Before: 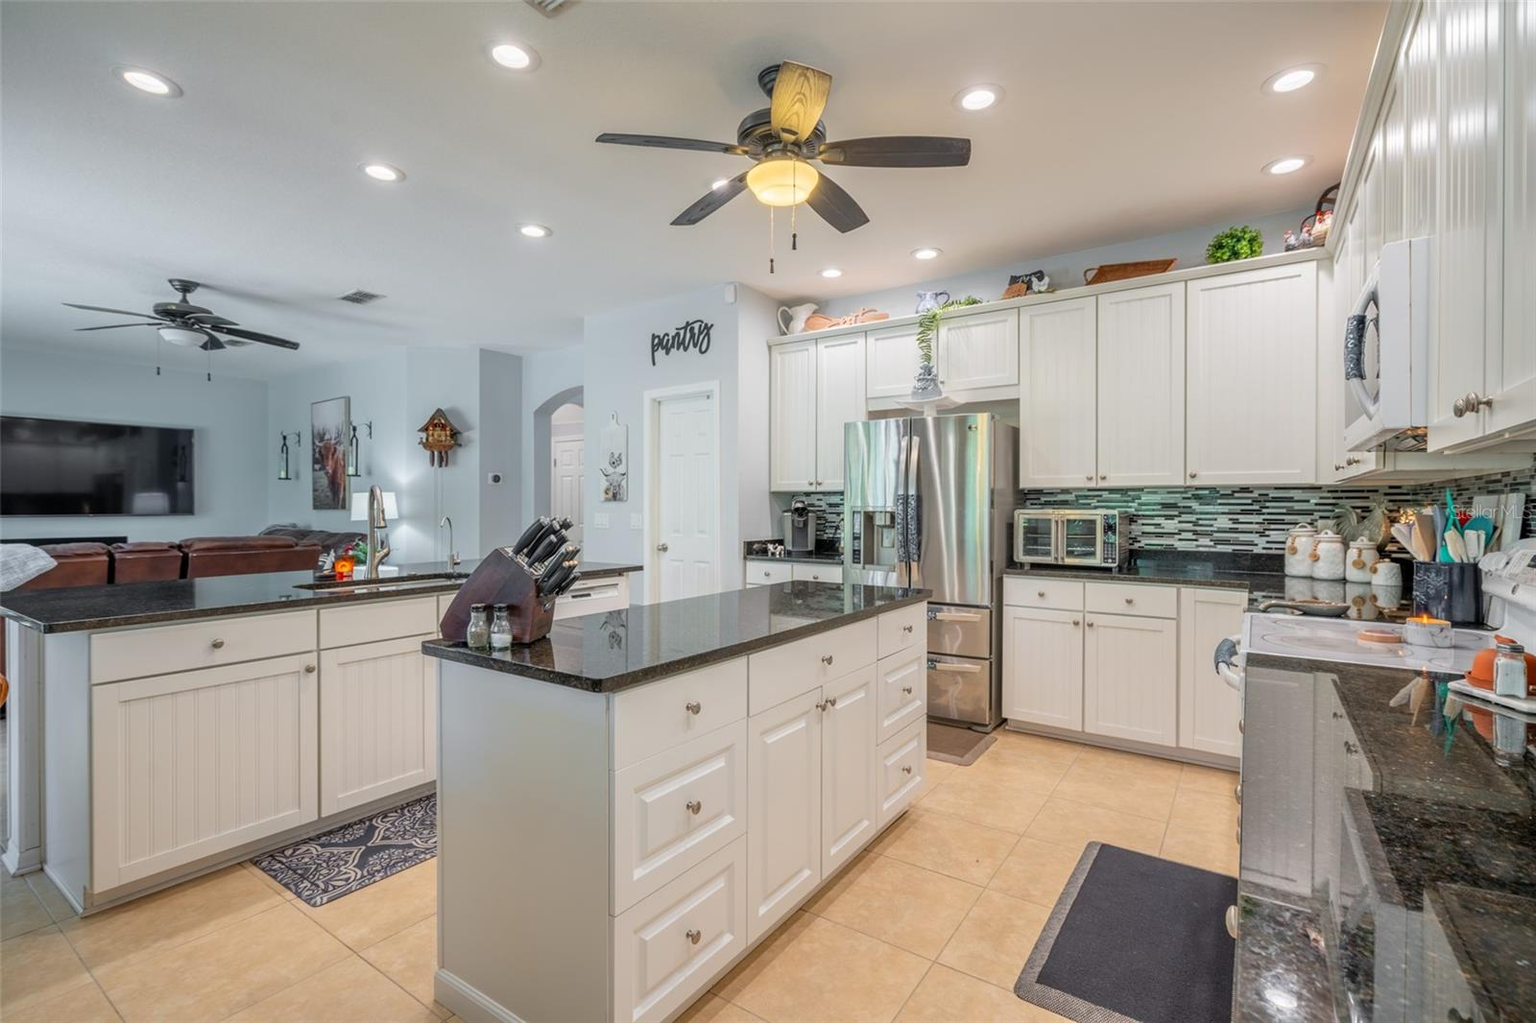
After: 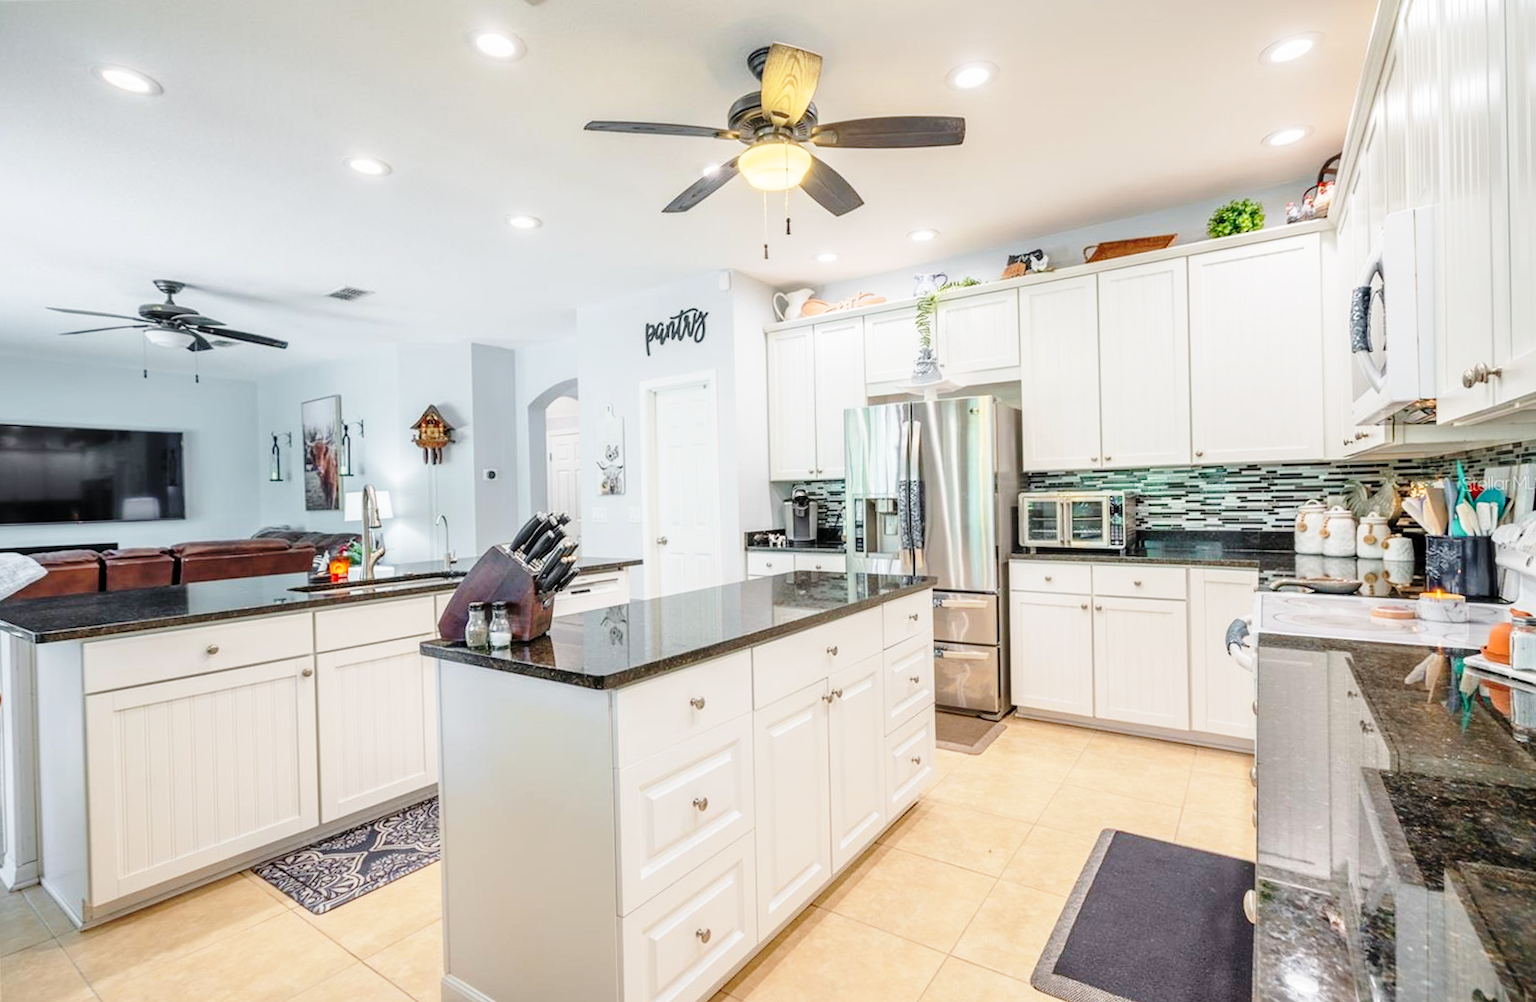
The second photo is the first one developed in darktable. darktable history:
contrast brightness saturation: saturation -0.05
base curve: curves: ch0 [(0, 0) (0.028, 0.03) (0.121, 0.232) (0.46, 0.748) (0.859, 0.968) (1, 1)], preserve colors none
rotate and perspective: rotation -1.42°, crop left 0.016, crop right 0.984, crop top 0.035, crop bottom 0.965
